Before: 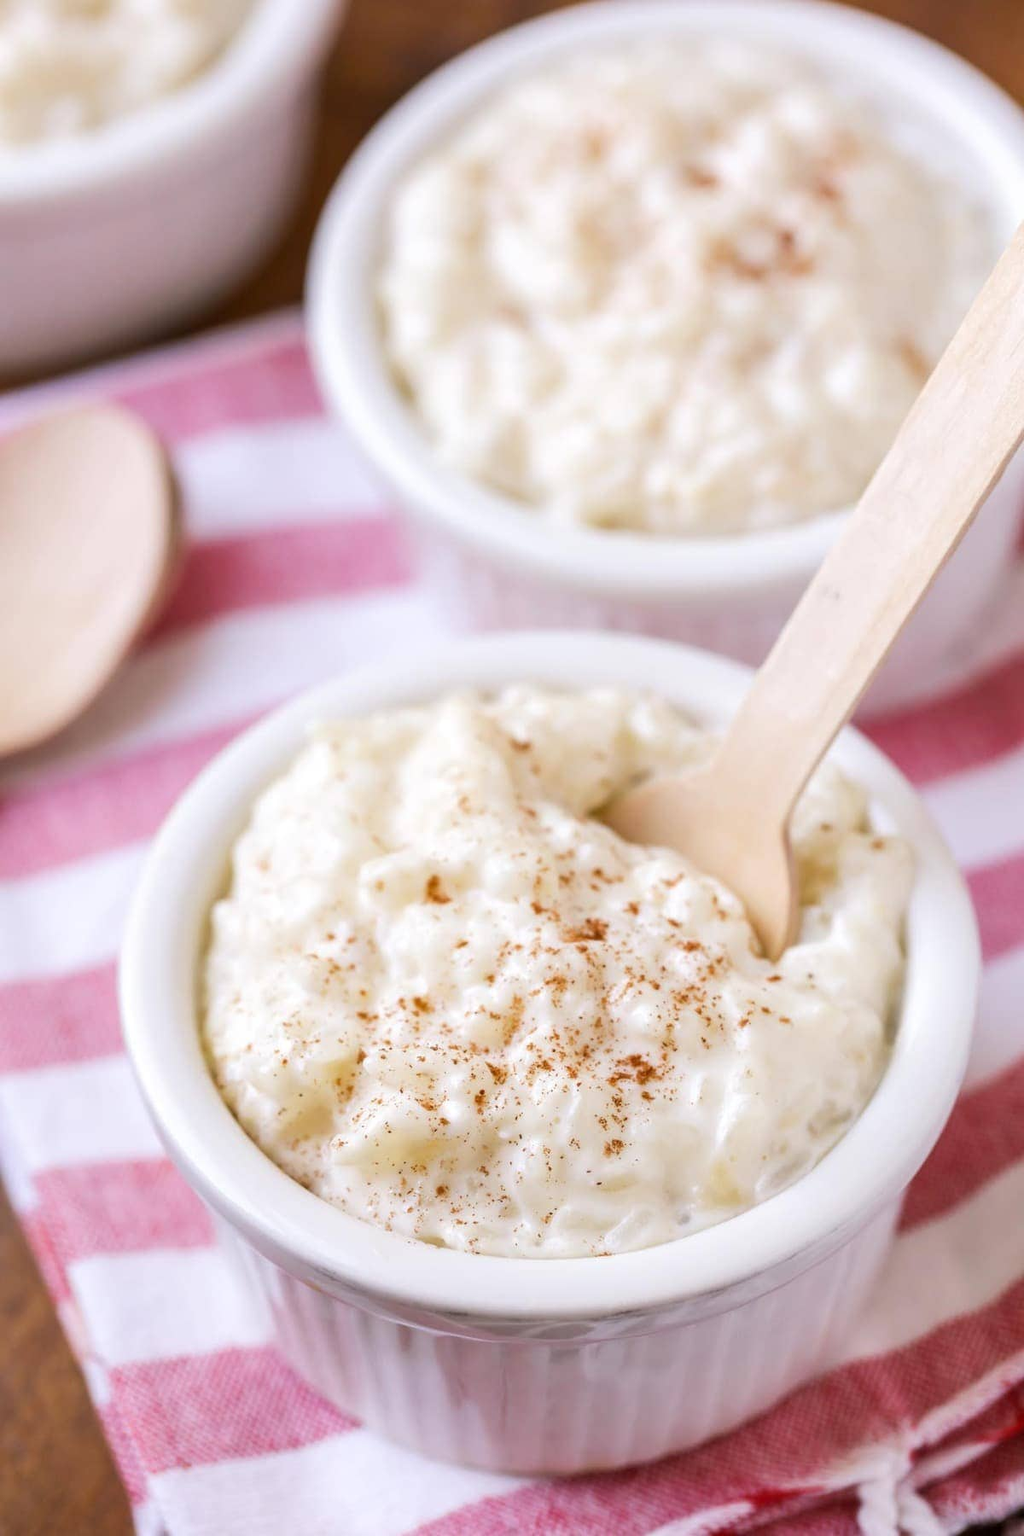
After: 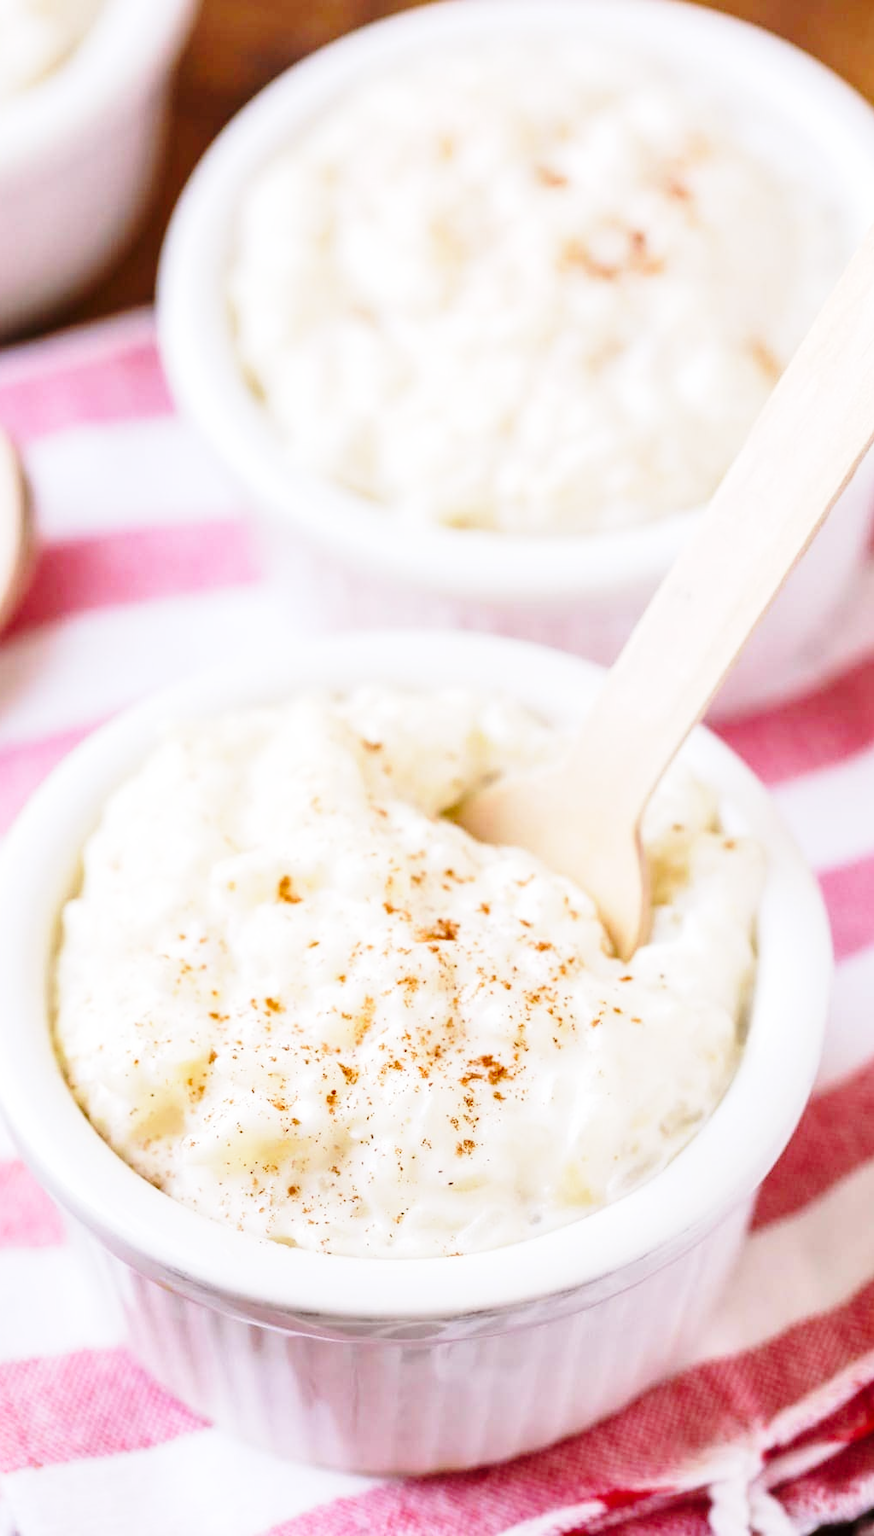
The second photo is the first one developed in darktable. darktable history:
crop and rotate: left 14.516%
base curve: curves: ch0 [(0, 0) (0.028, 0.03) (0.121, 0.232) (0.46, 0.748) (0.859, 0.968) (1, 1)], preserve colors none
